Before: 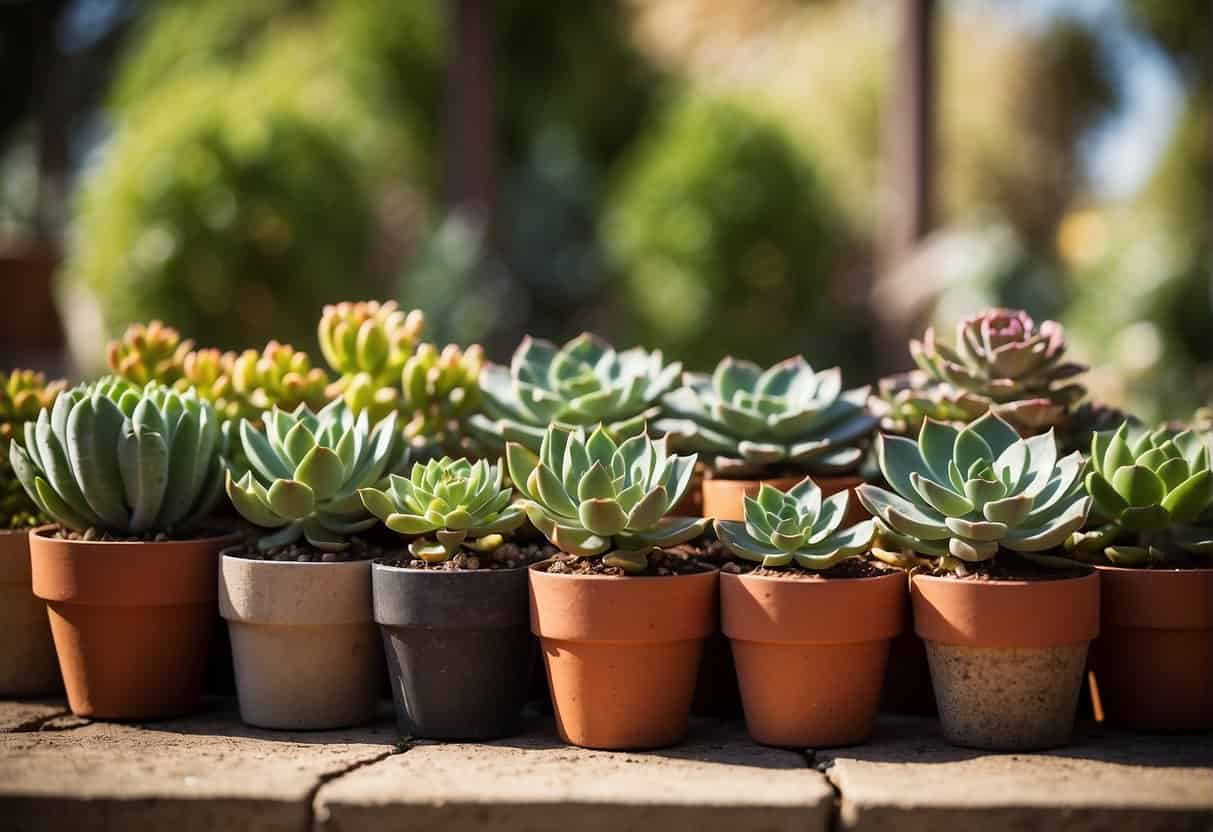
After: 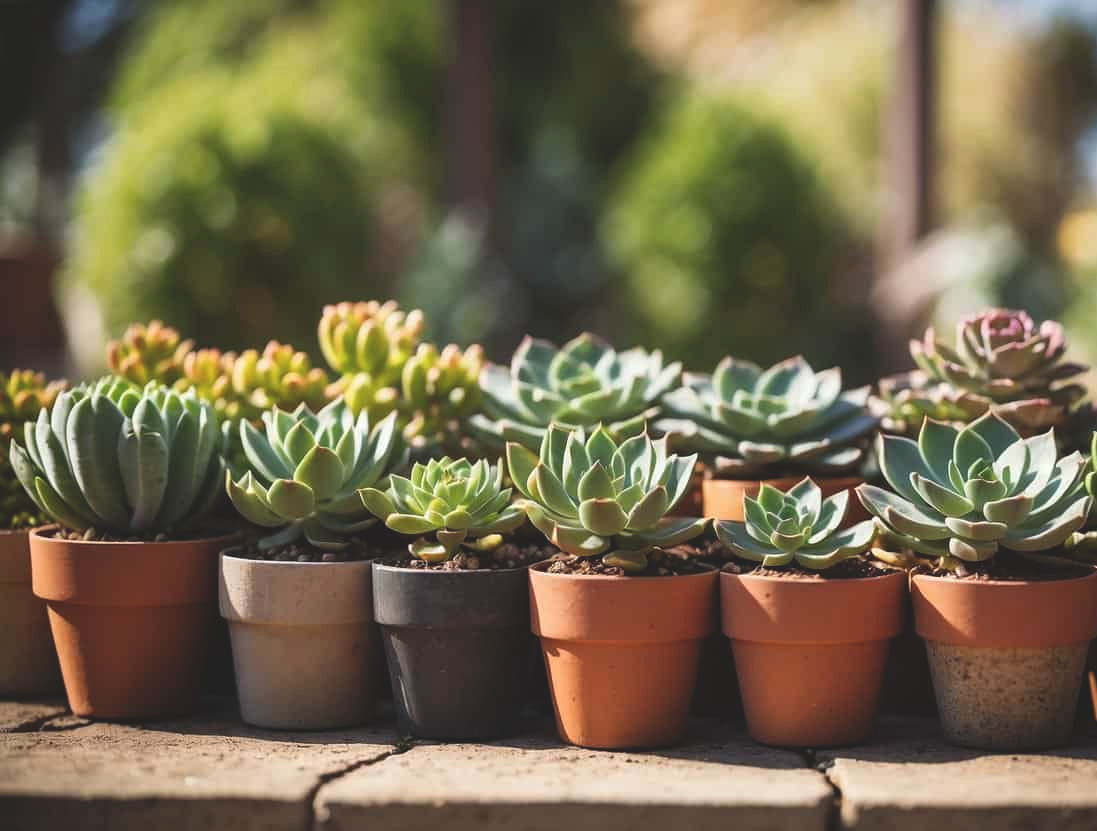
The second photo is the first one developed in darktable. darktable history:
crop: right 9.509%, bottom 0.031%
exposure: black level correction -0.015, compensate highlight preservation false
